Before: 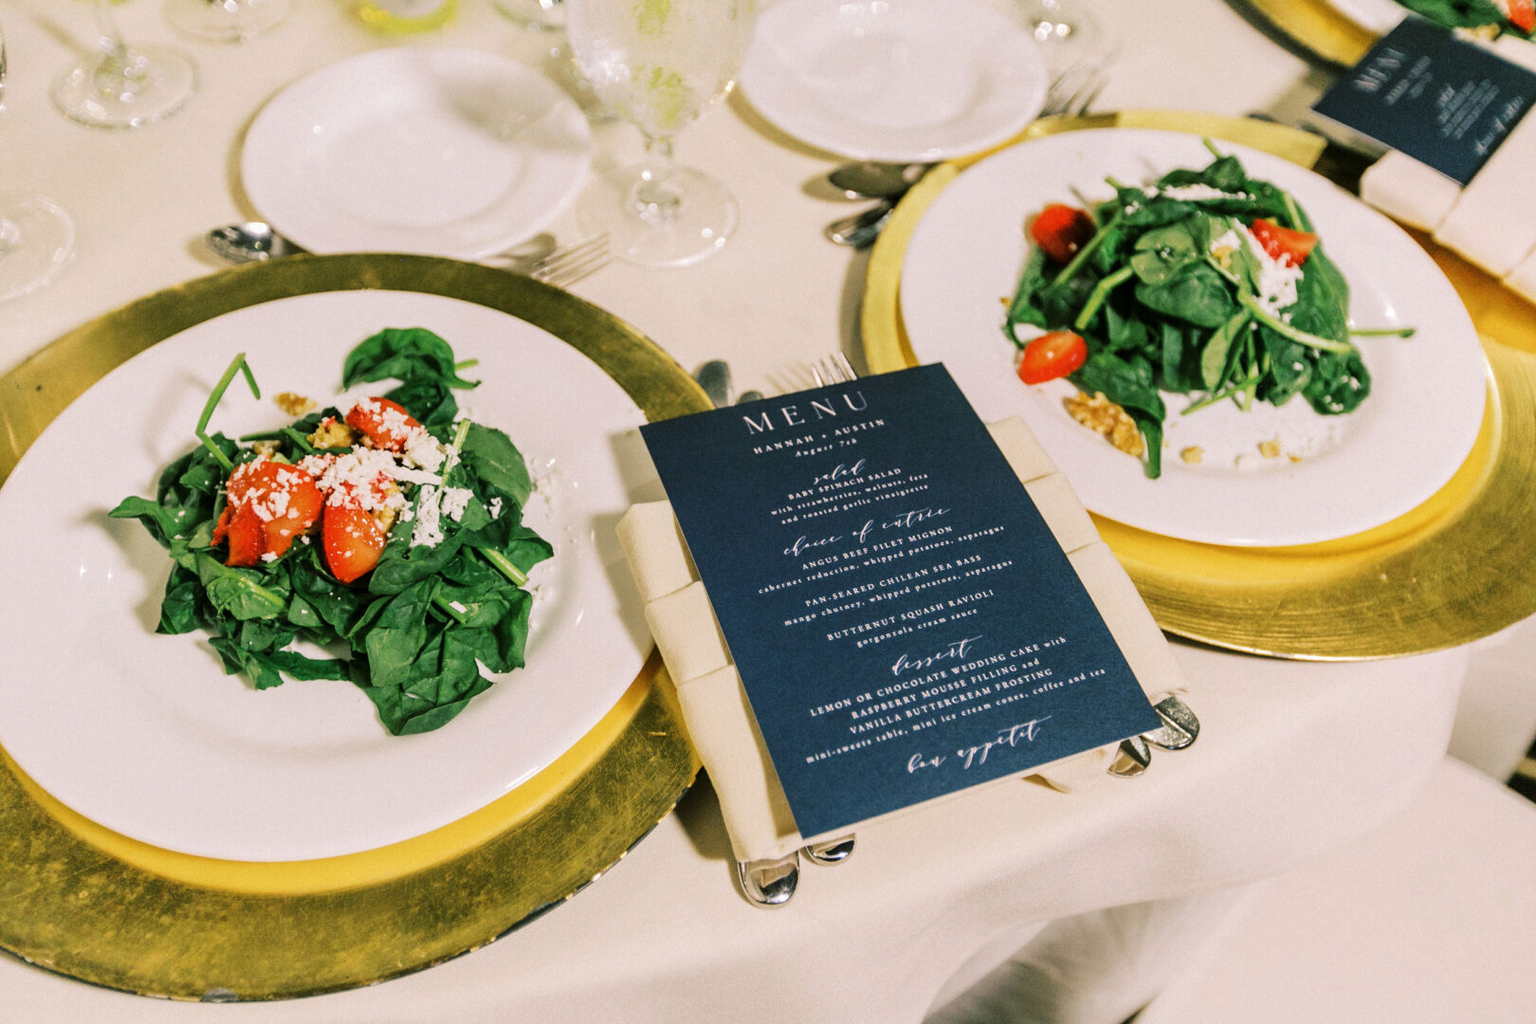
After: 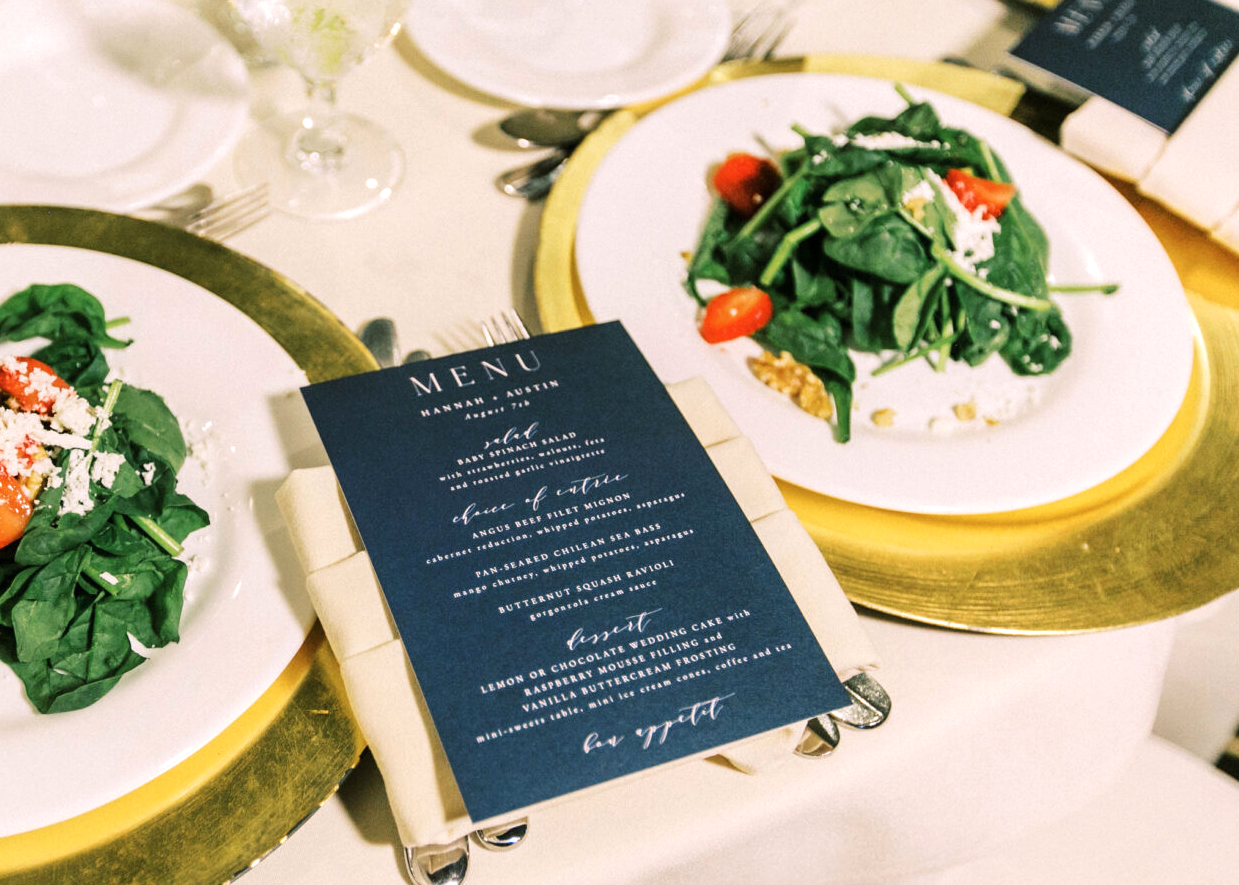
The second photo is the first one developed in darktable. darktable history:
rgb levels: preserve colors max RGB
crop: left 23.095%, top 5.827%, bottom 11.854%
exposure: exposure 0.3 EV, compensate highlight preservation false
color zones: curves: ch0 [(0.25, 0.5) (0.428, 0.473) (0.75, 0.5)]; ch1 [(0.243, 0.479) (0.398, 0.452) (0.75, 0.5)]
